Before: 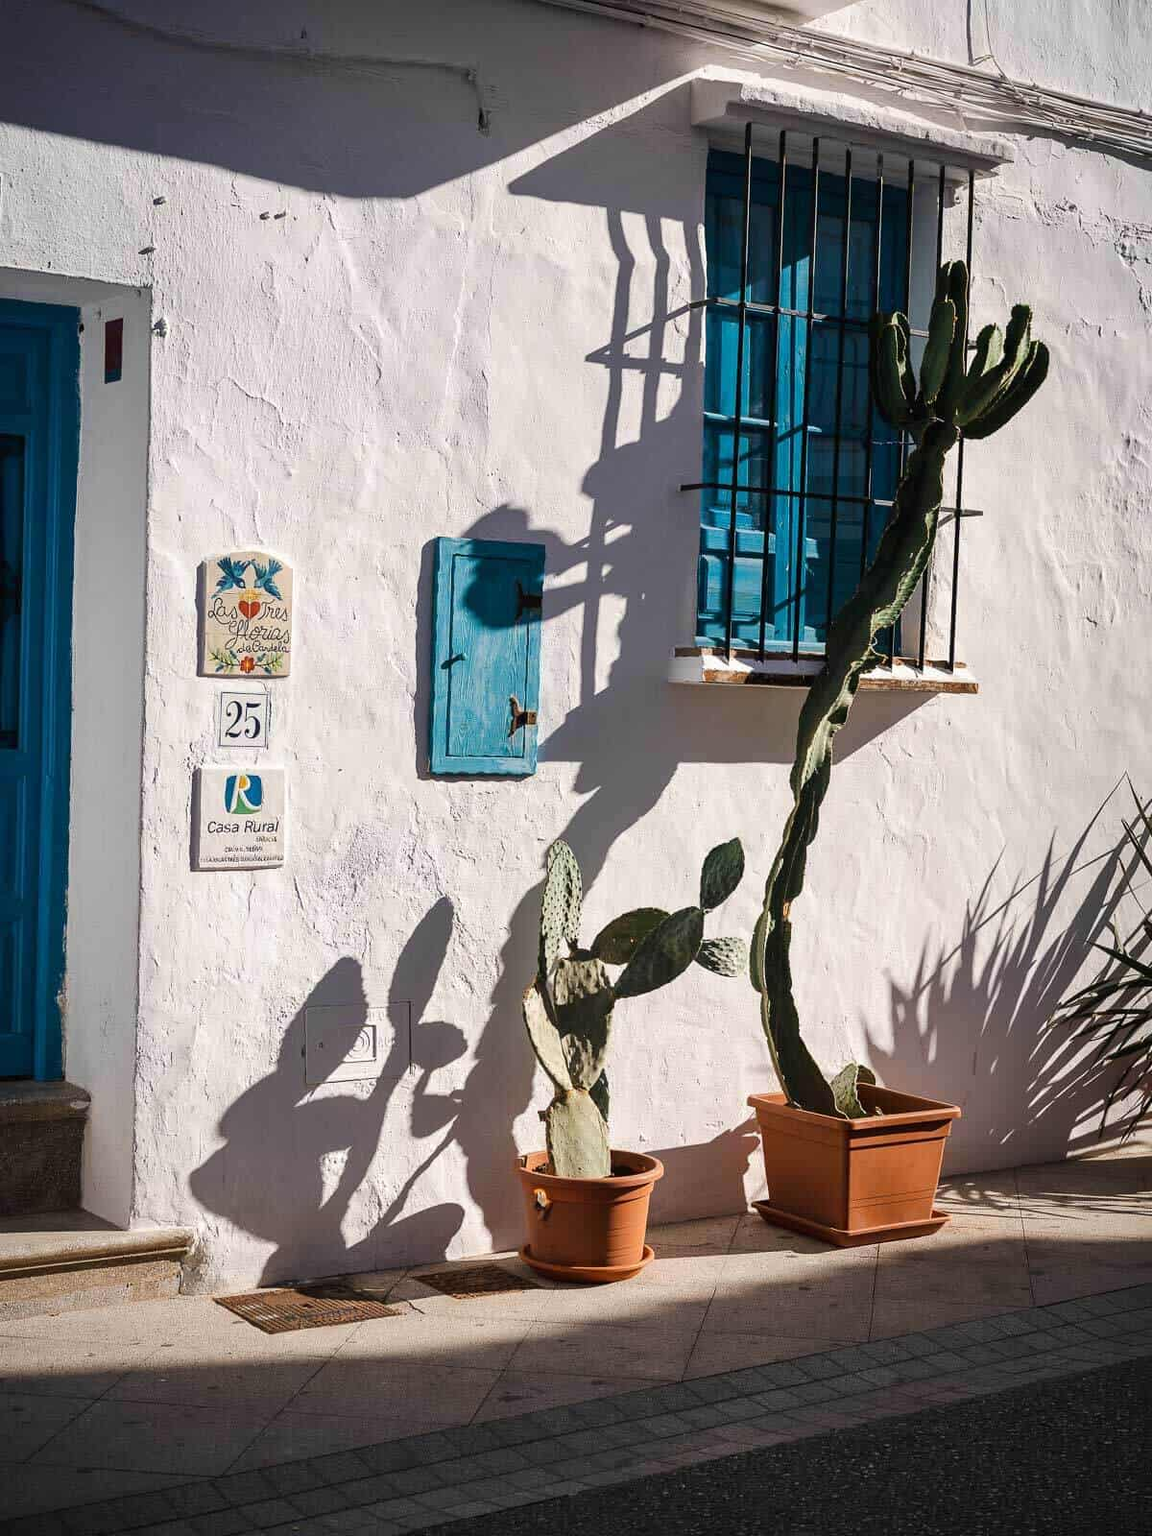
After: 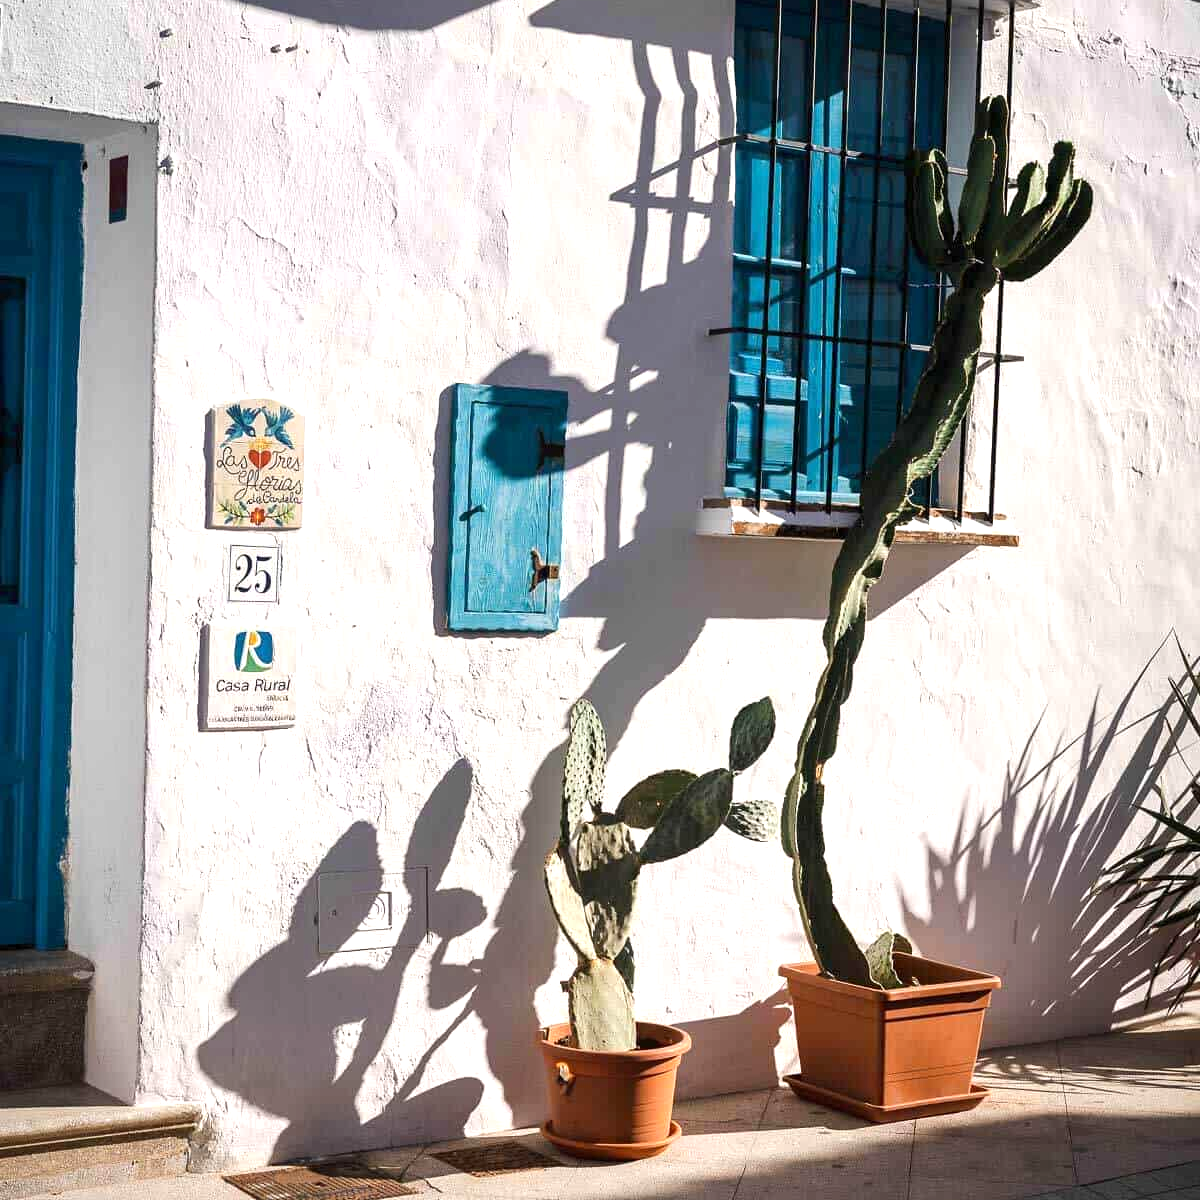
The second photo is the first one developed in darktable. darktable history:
crop: top 11.038%, bottom 13.962%
tone equalizer: -8 EV -0.55 EV
exposure: black level correction 0.001, exposure 0.5 EV, compensate exposure bias true, compensate highlight preservation false
